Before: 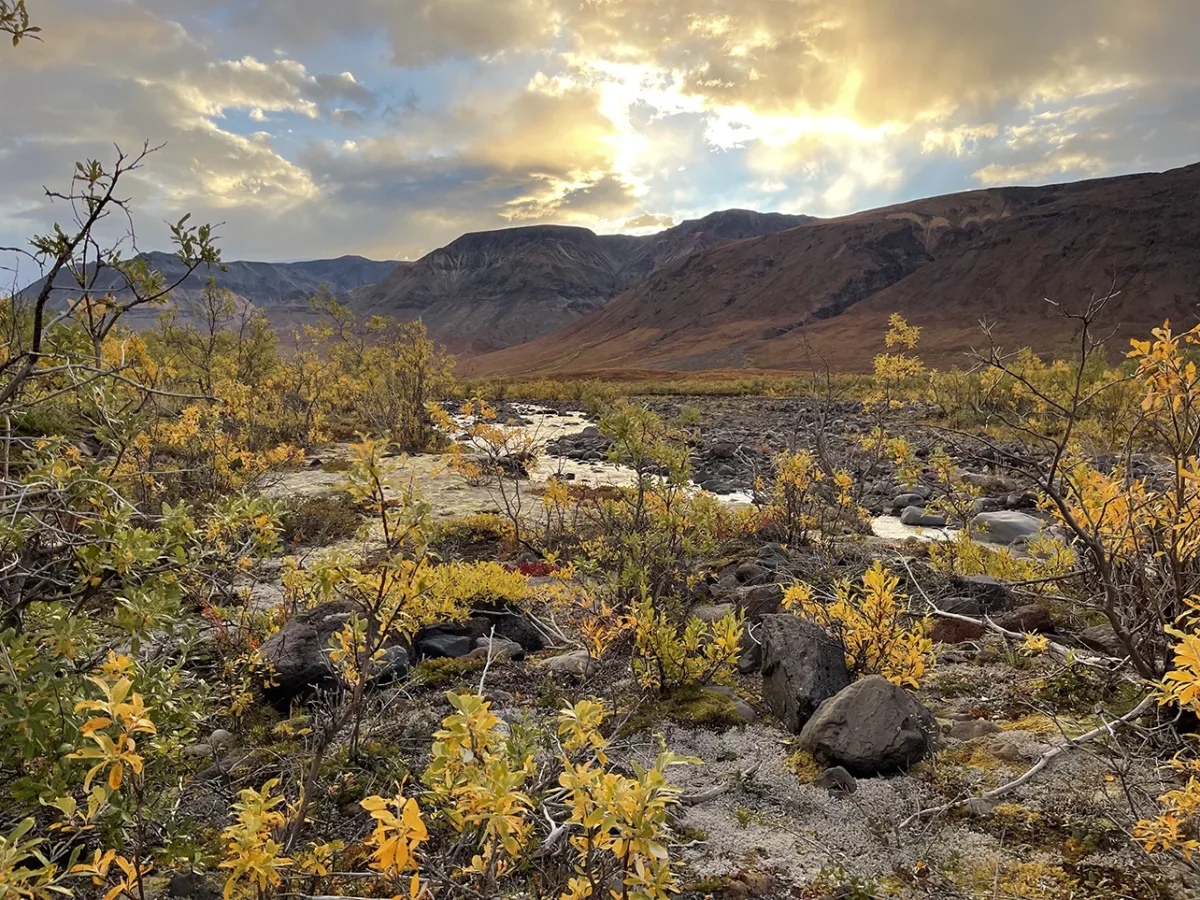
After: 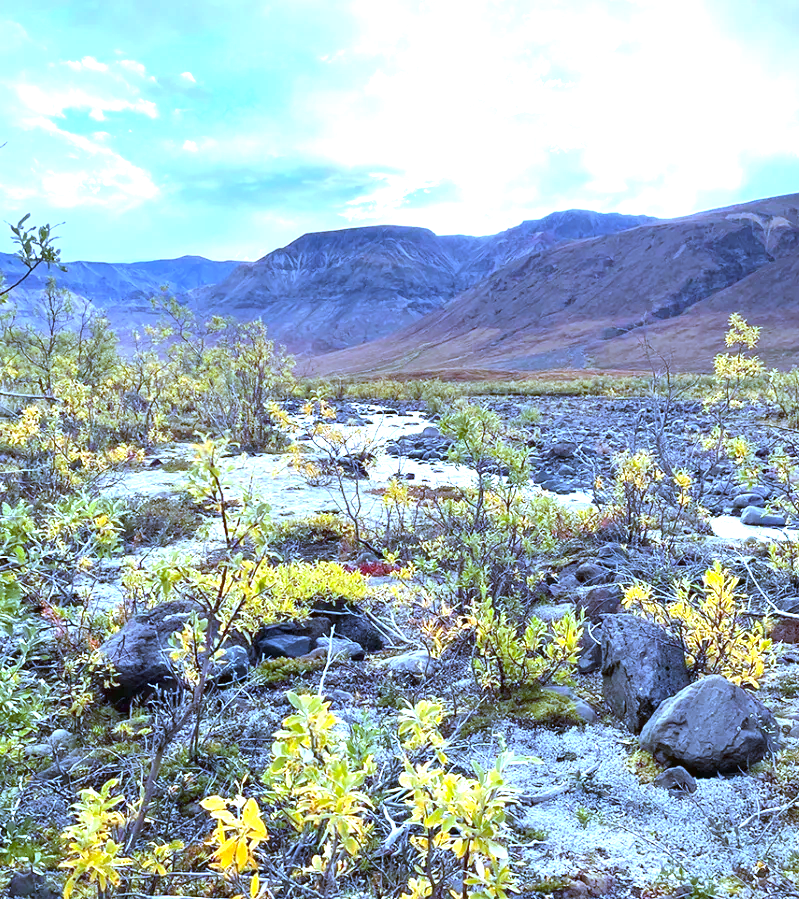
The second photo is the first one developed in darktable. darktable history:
crop and rotate: left 13.342%, right 19.991%
exposure: black level correction 0, exposure 1.675 EV, compensate exposure bias true, compensate highlight preservation false
white balance: red 0.766, blue 1.537
